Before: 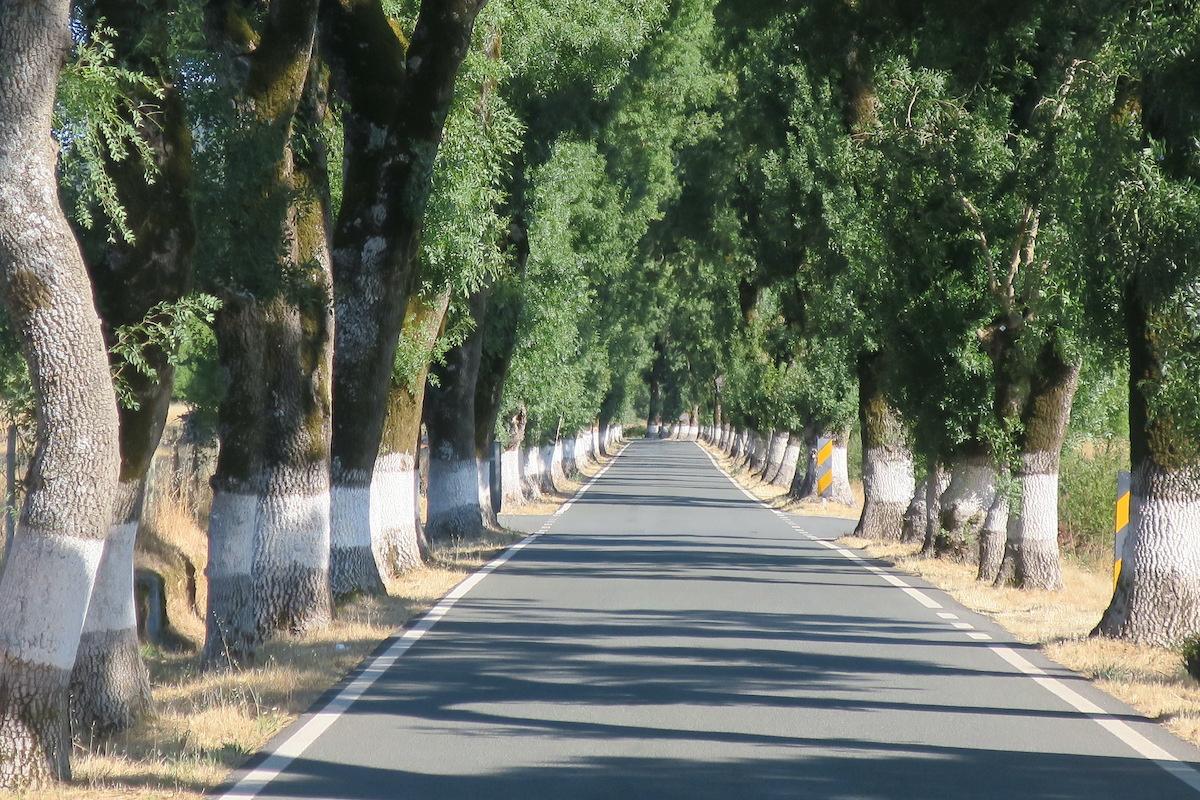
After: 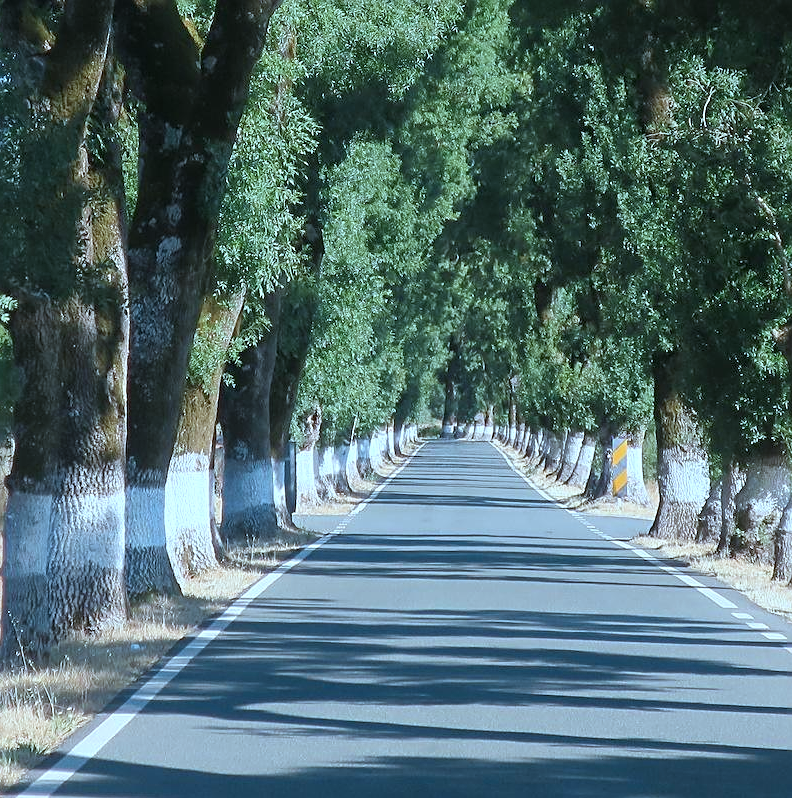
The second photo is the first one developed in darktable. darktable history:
sharpen: on, module defaults
color correction: highlights a* -8.72, highlights b* -23.58
crop: left 17.1%, right 16.672%
